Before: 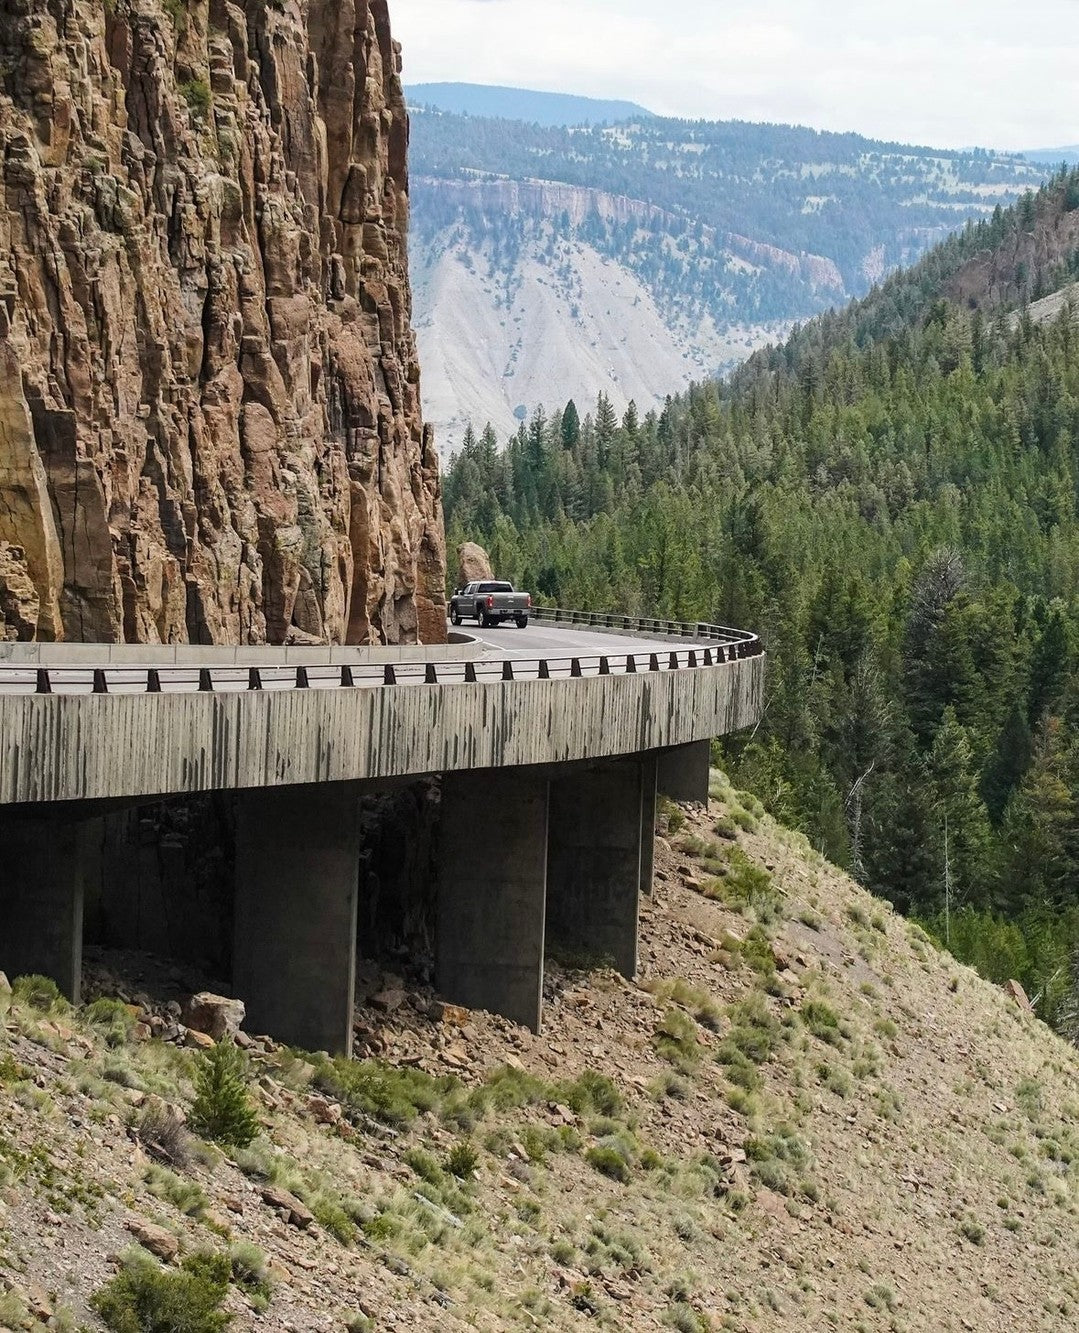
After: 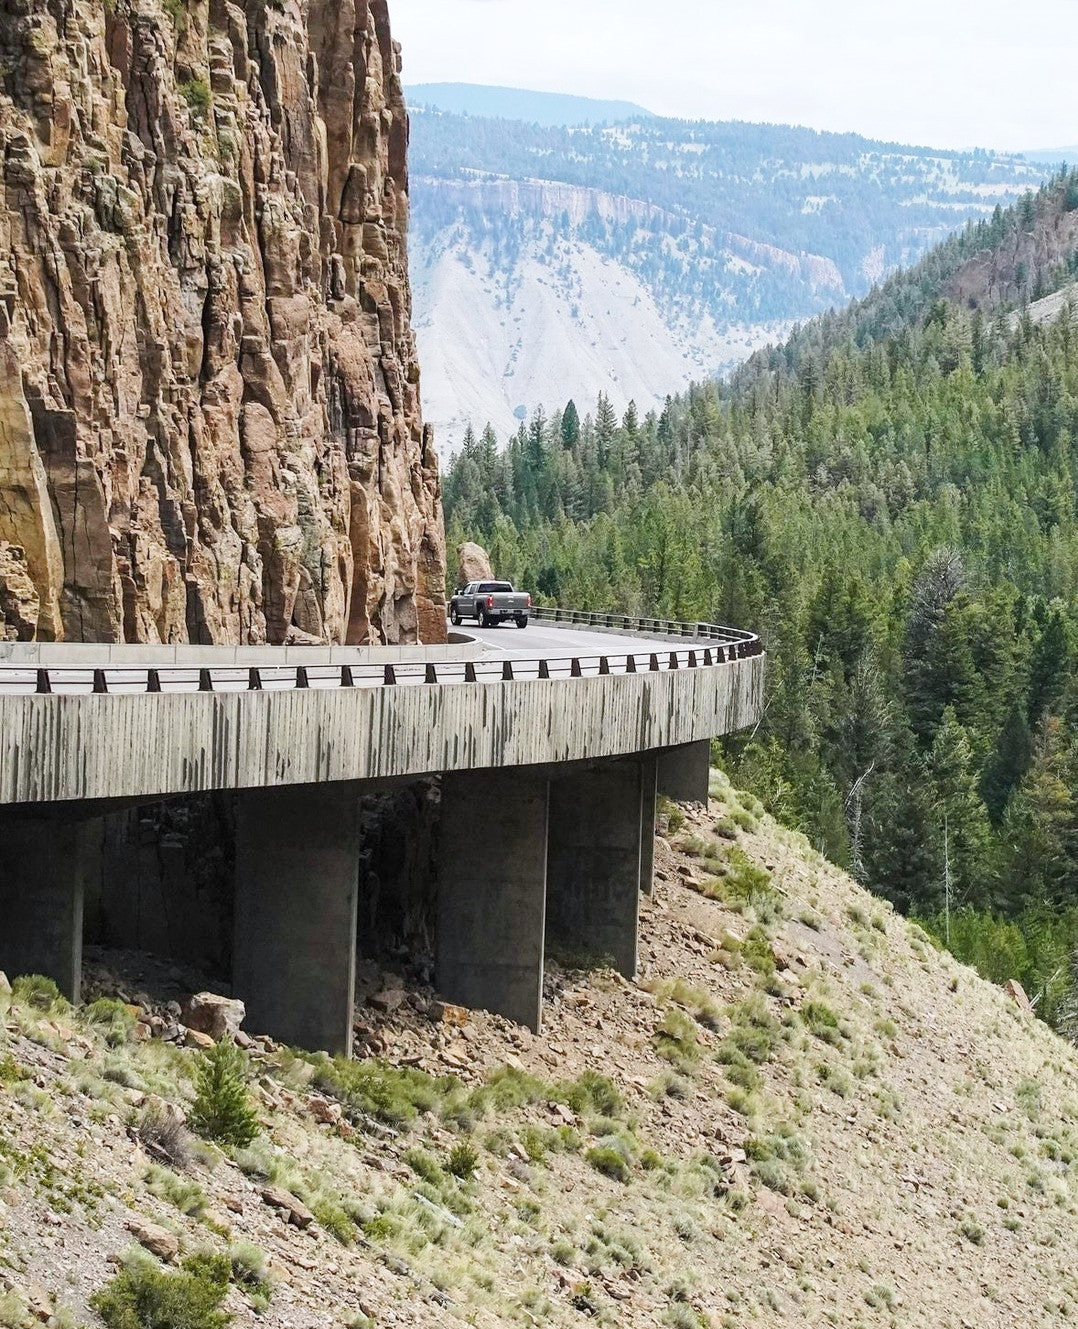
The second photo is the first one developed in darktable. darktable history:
base curve: curves: ch0 [(0, 0) (0.204, 0.334) (0.55, 0.733) (1, 1)], preserve colors none
crop: top 0.05%, bottom 0.098%
white balance: red 0.98, blue 1.034
